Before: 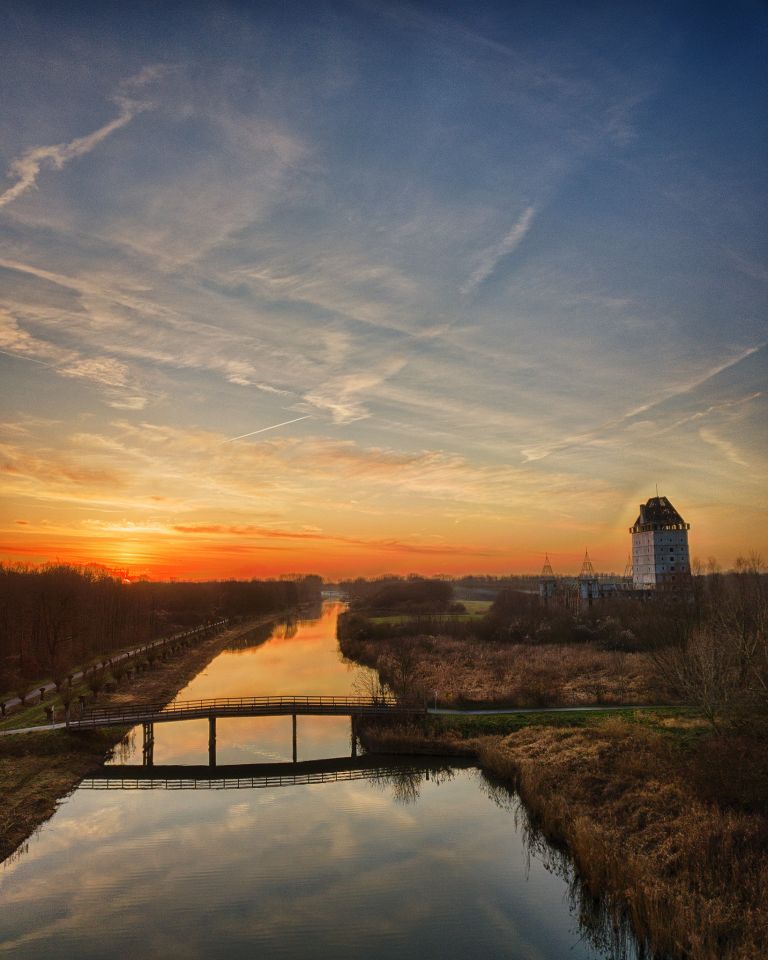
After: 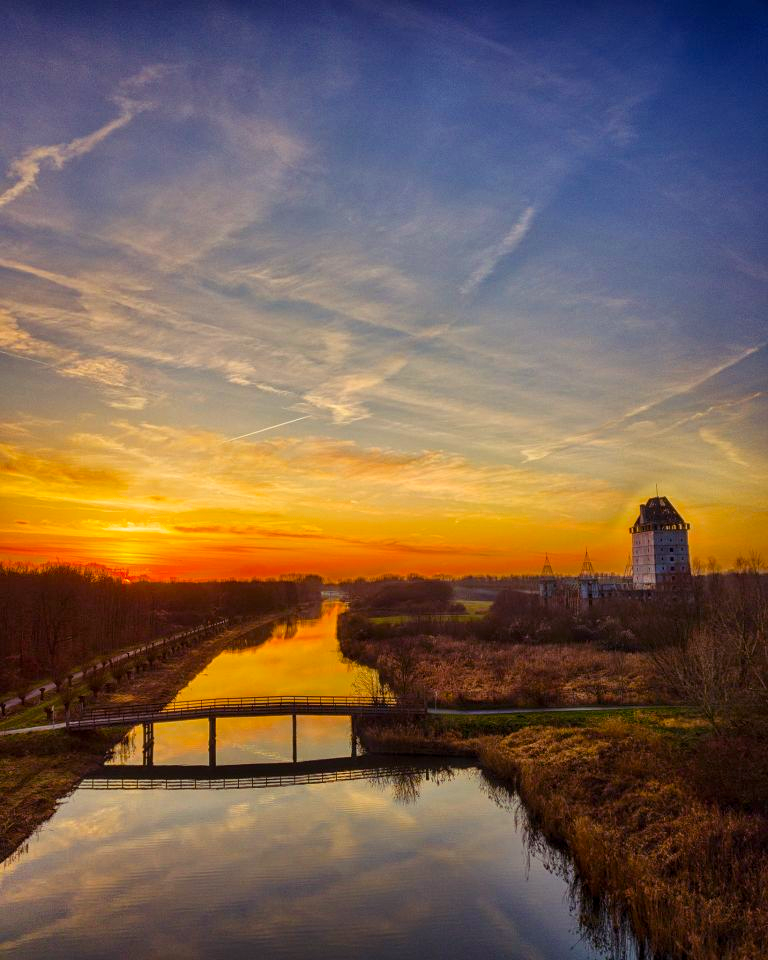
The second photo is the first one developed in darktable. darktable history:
color balance rgb: shadows lift › luminance 0.532%, shadows lift › chroma 6.917%, shadows lift › hue 302.5°, perceptual saturation grading › global saturation 33.442%, global vibrance 28.408%
local contrast: on, module defaults
